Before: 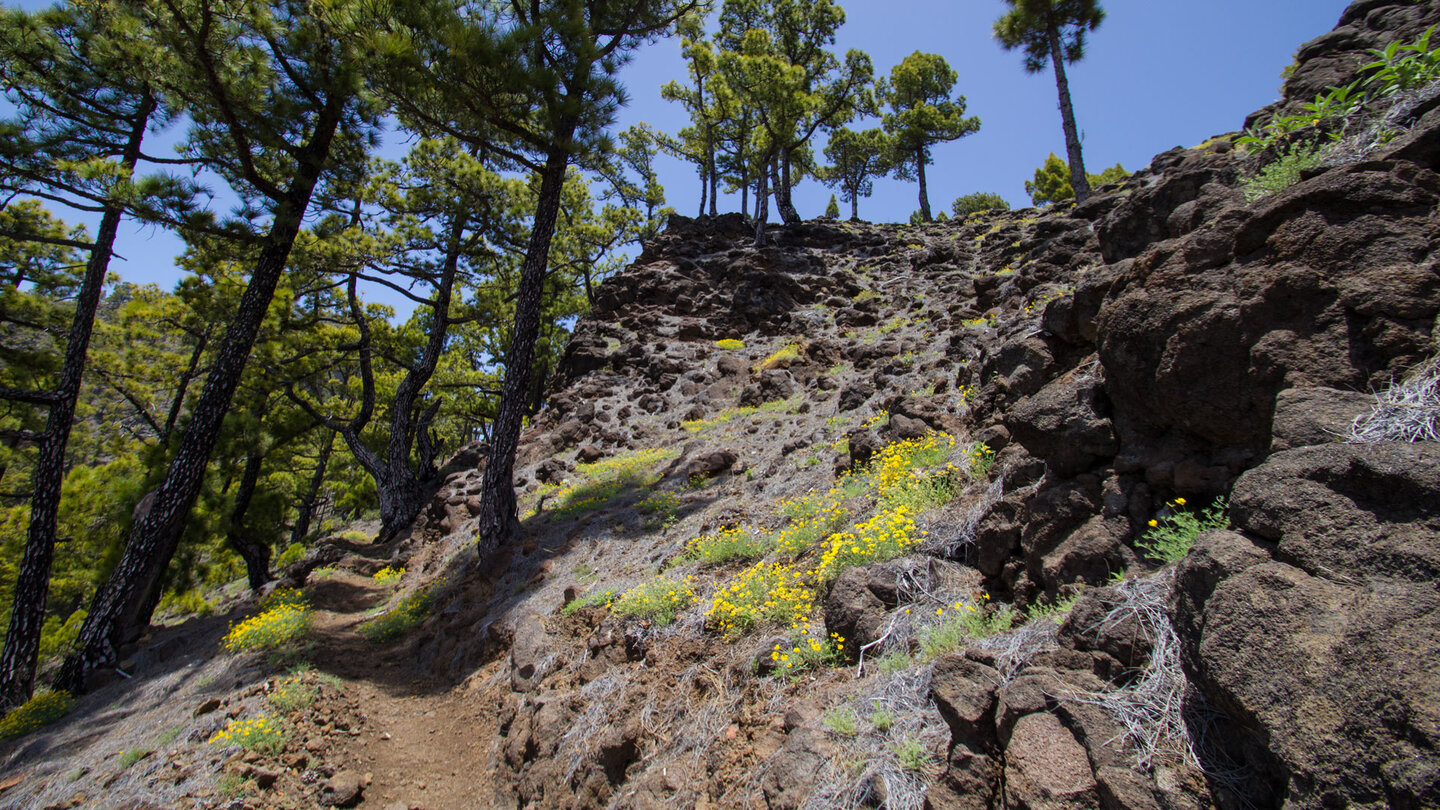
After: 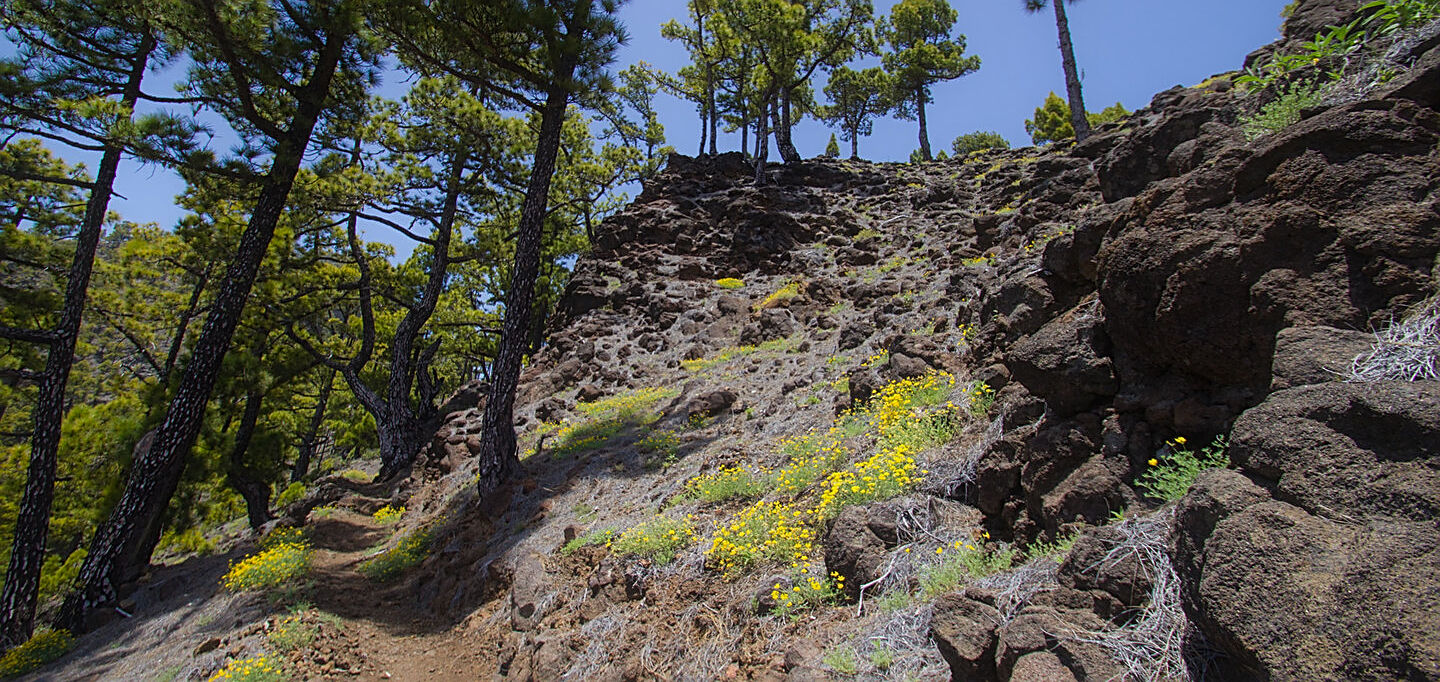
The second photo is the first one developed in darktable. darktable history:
crop: top 7.584%, bottom 8.161%
contrast equalizer: y [[0.5, 0.486, 0.447, 0.446, 0.489, 0.5], [0.5 ×6], [0.5 ×6], [0 ×6], [0 ×6]]
sharpen: on, module defaults
